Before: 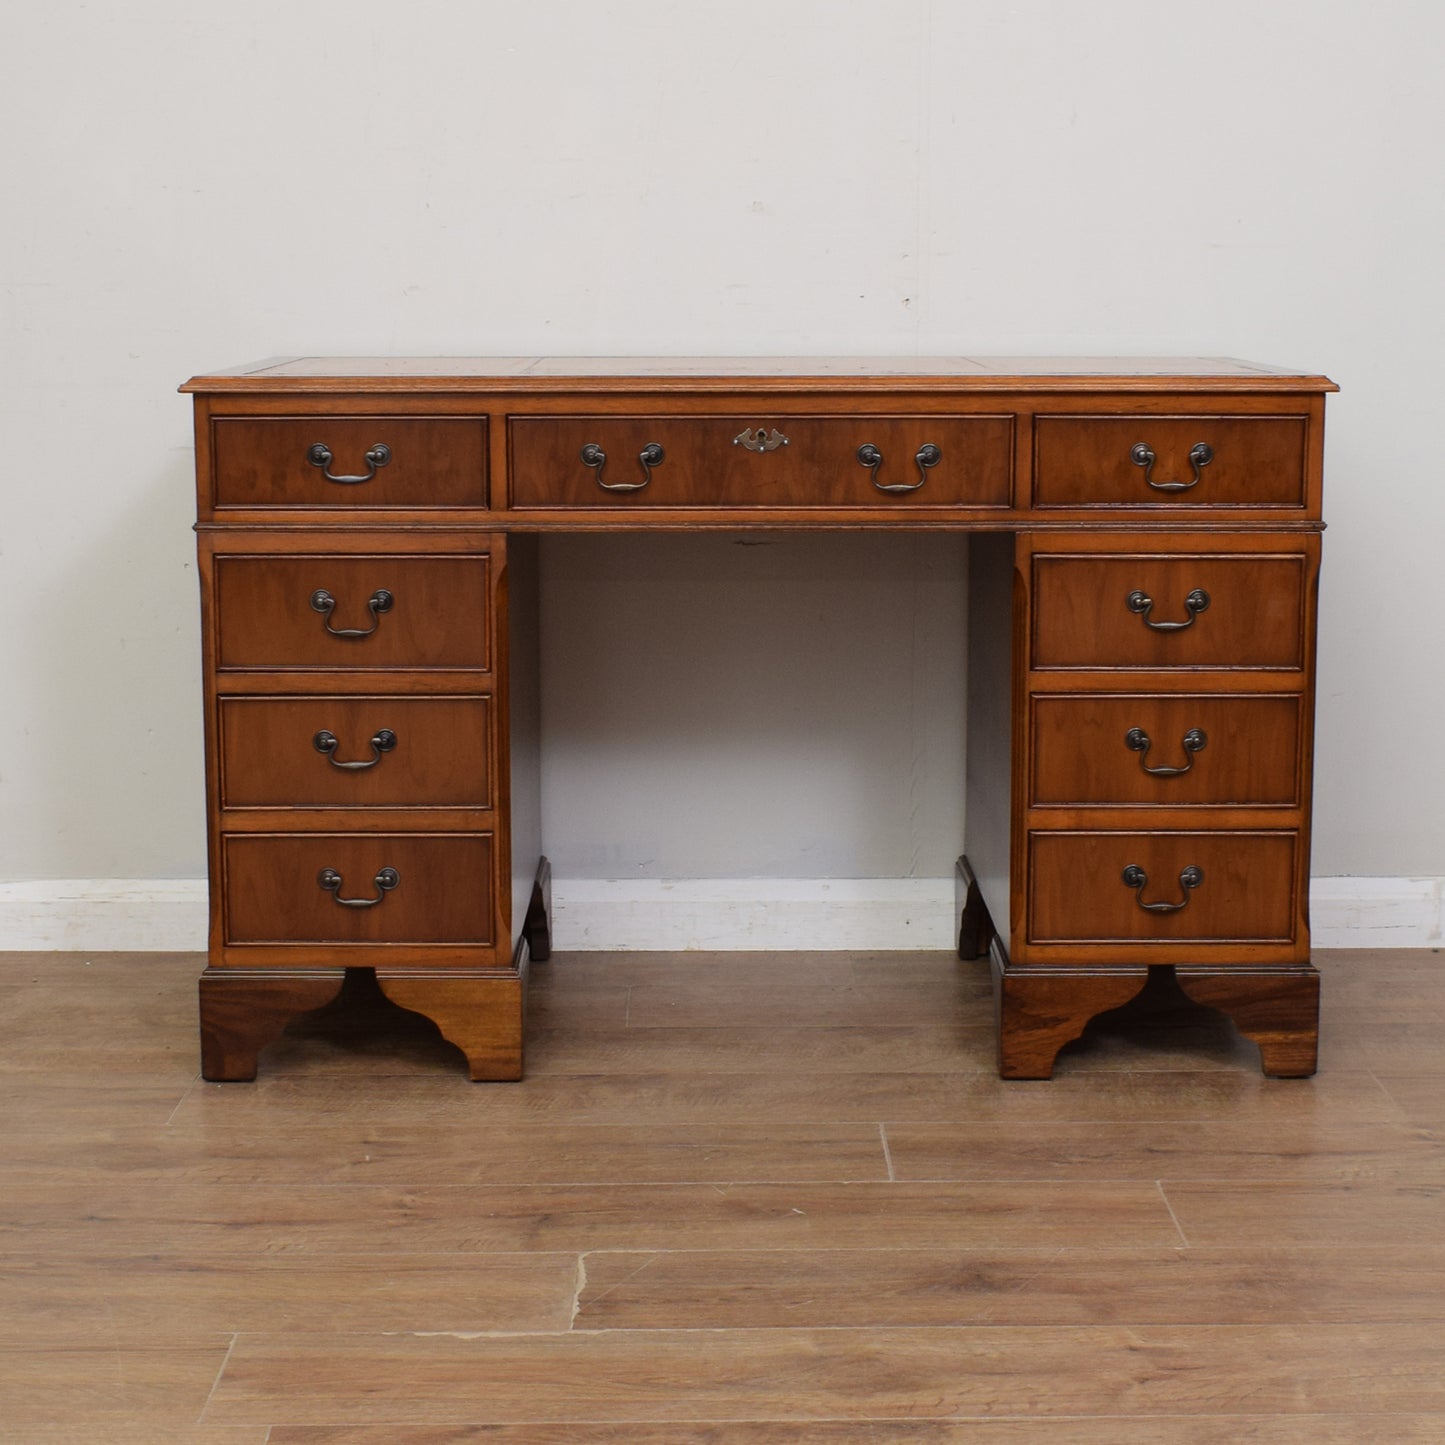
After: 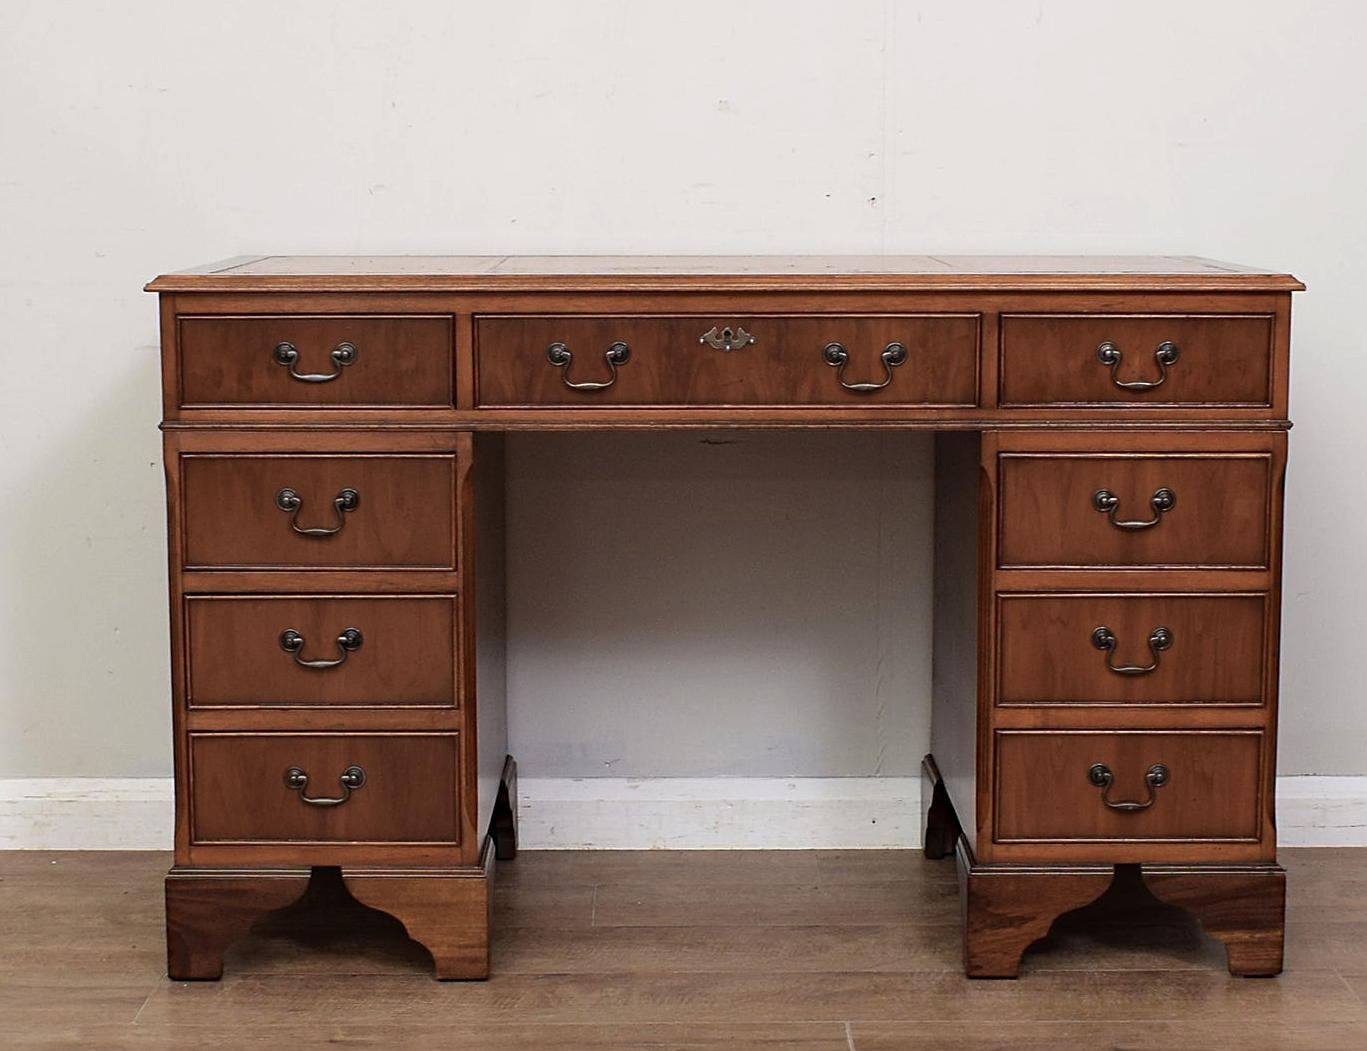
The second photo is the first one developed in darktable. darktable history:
haze removal: compatibility mode true, adaptive false
color balance rgb: power › chroma 0.287%, power › hue 23.98°, highlights gain › luminance 14.646%, perceptual saturation grading › global saturation -32.098%, global vibrance 25.182%
crop: left 2.379%, top 7.016%, right 3.018%, bottom 20.21%
sharpen: on, module defaults
